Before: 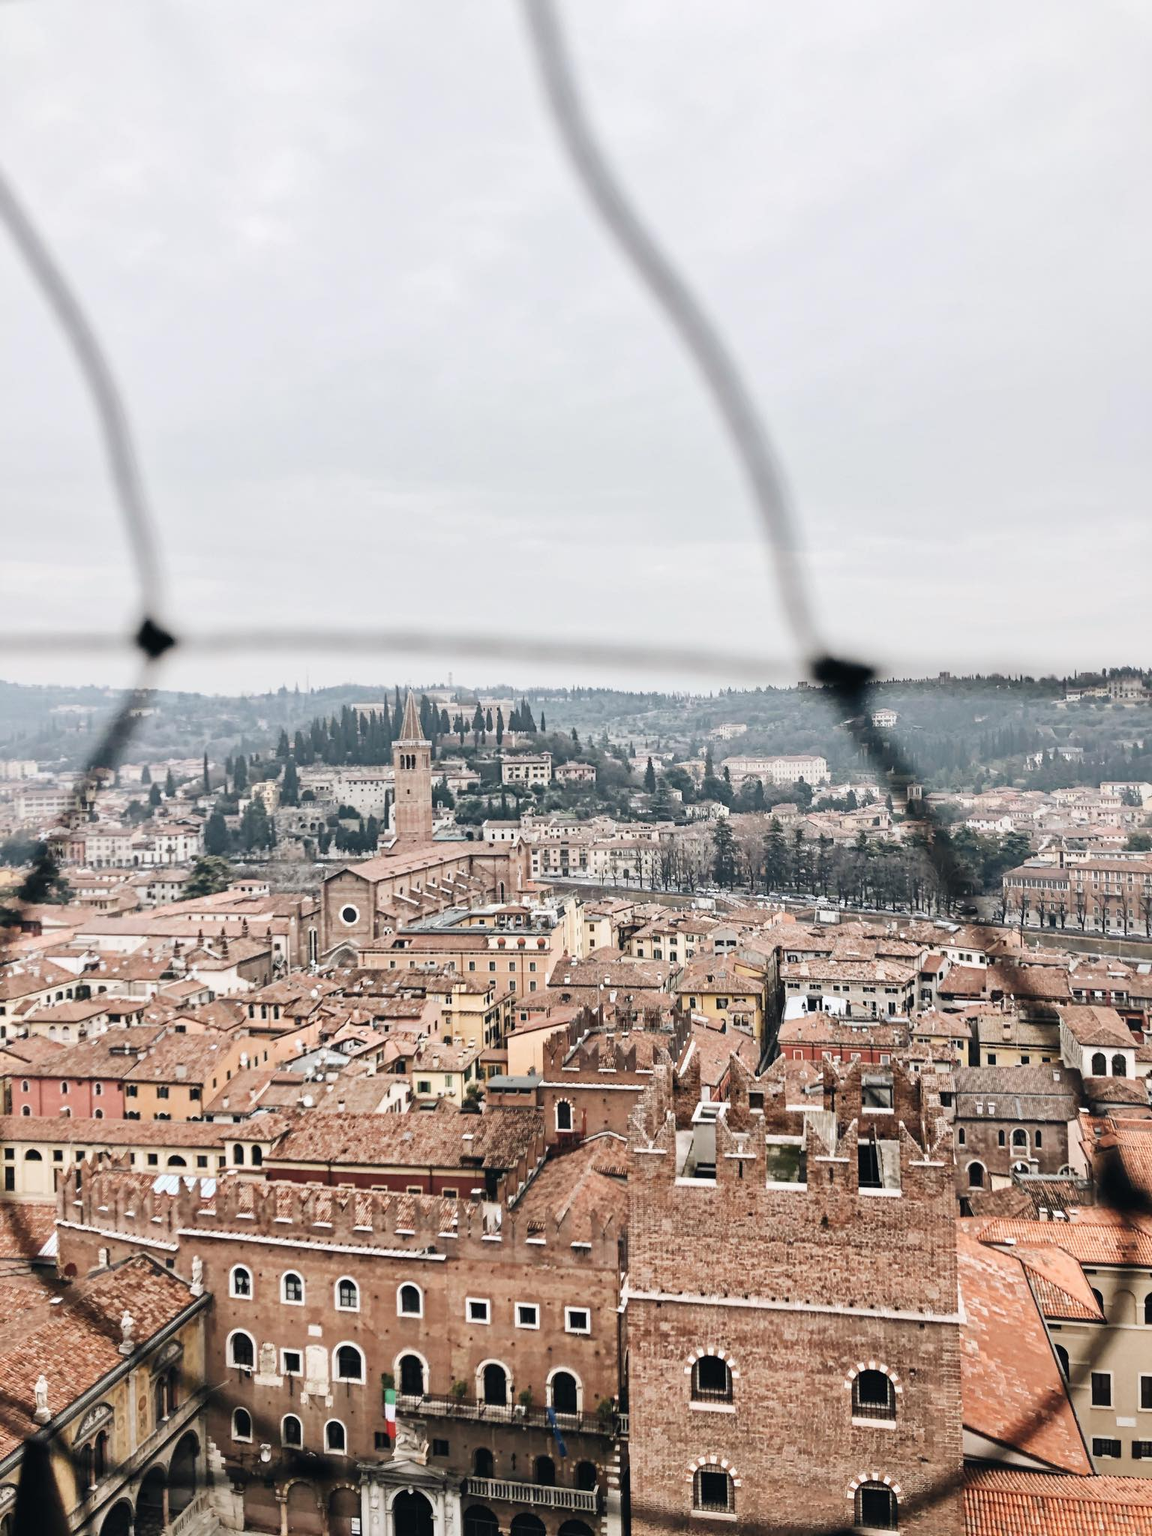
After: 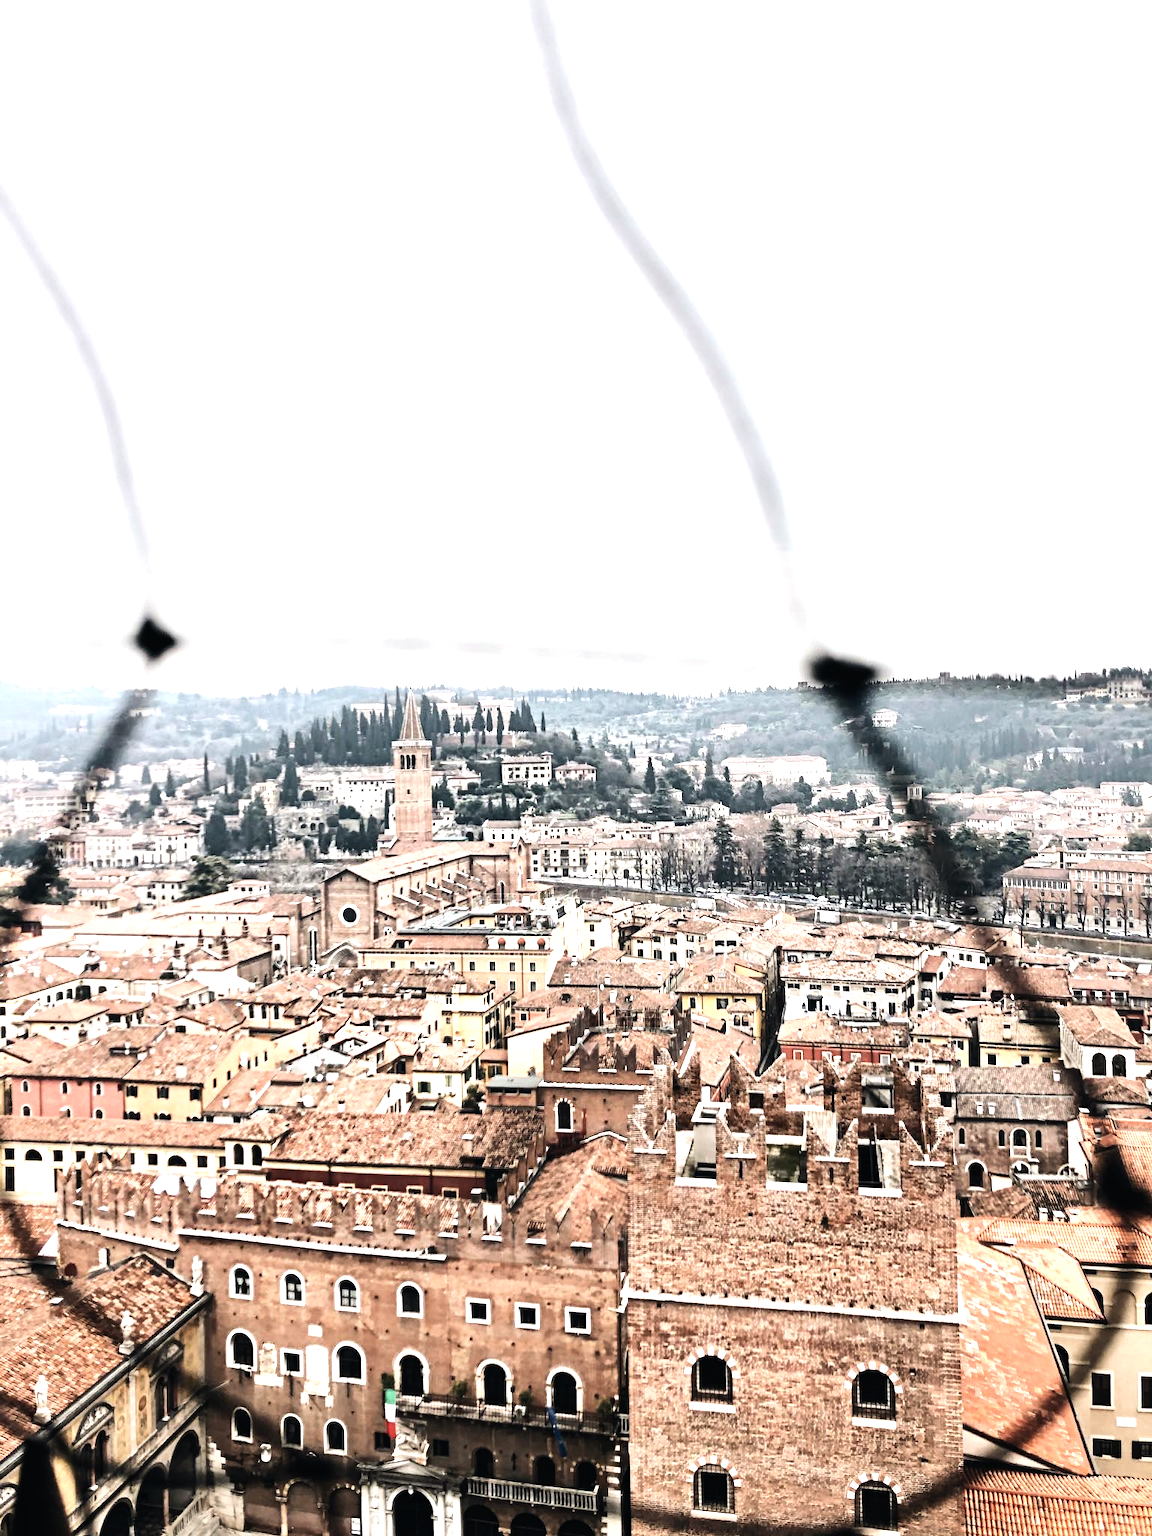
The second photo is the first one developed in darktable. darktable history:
tone equalizer: -8 EV -1.1 EV, -7 EV -1.01 EV, -6 EV -0.833 EV, -5 EV -0.546 EV, -3 EV 0.58 EV, -2 EV 0.882 EV, -1 EV 0.988 EV, +0 EV 1.06 EV, edges refinement/feathering 500, mask exposure compensation -1.25 EV, preserve details no
